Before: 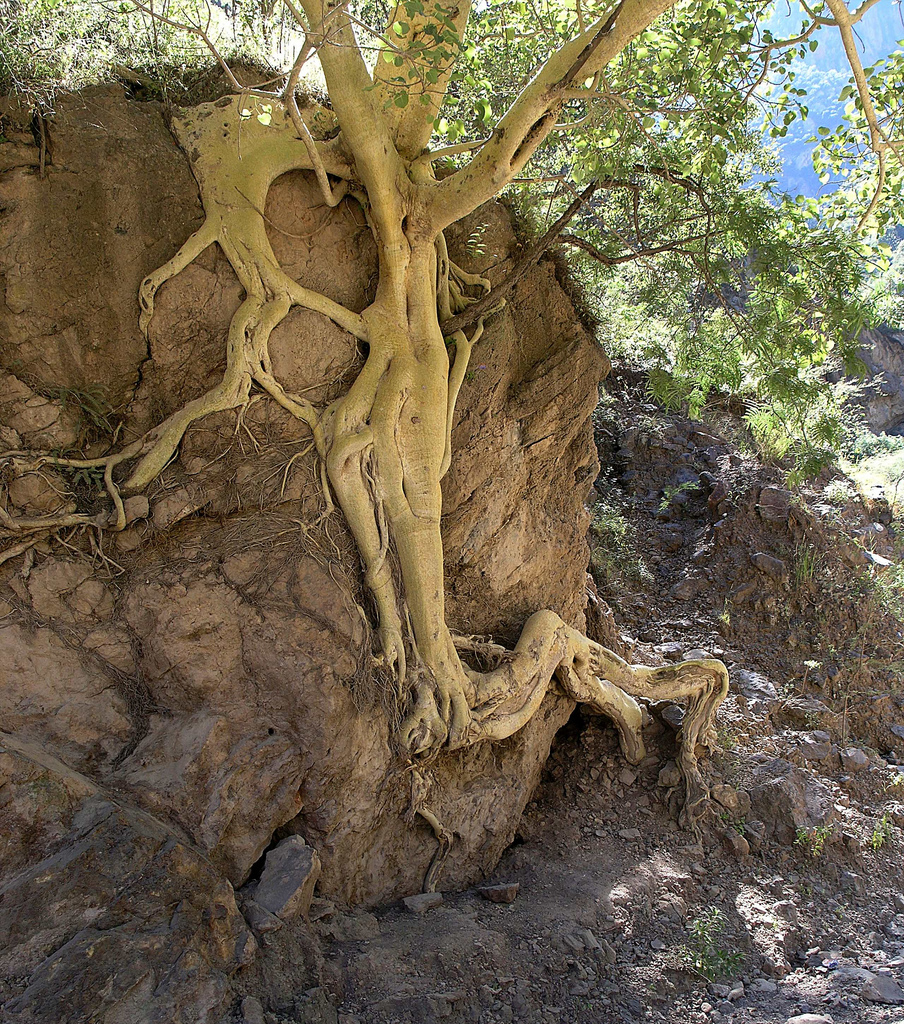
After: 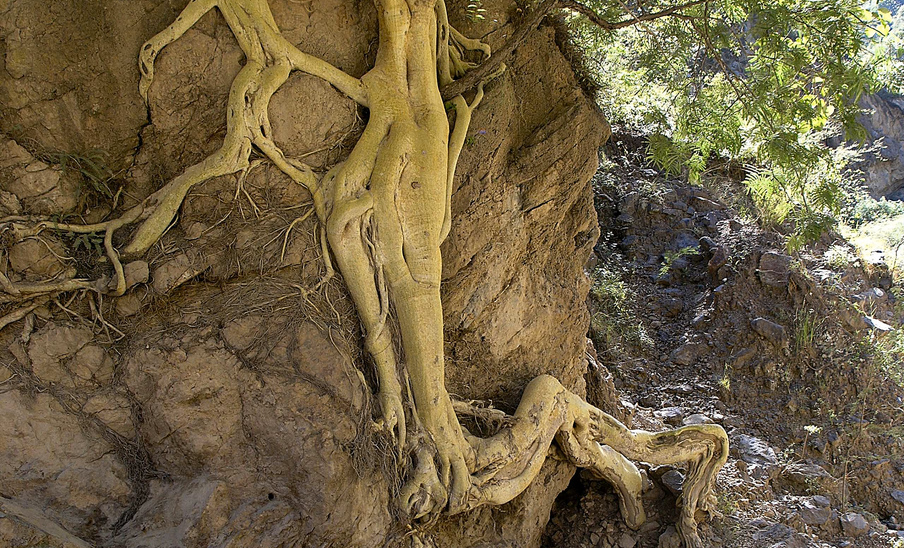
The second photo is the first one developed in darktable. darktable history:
crop and rotate: top 23.043%, bottom 23.437%
color contrast: green-magenta contrast 0.8, blue-yellow contrast 1.1, unbound 0
